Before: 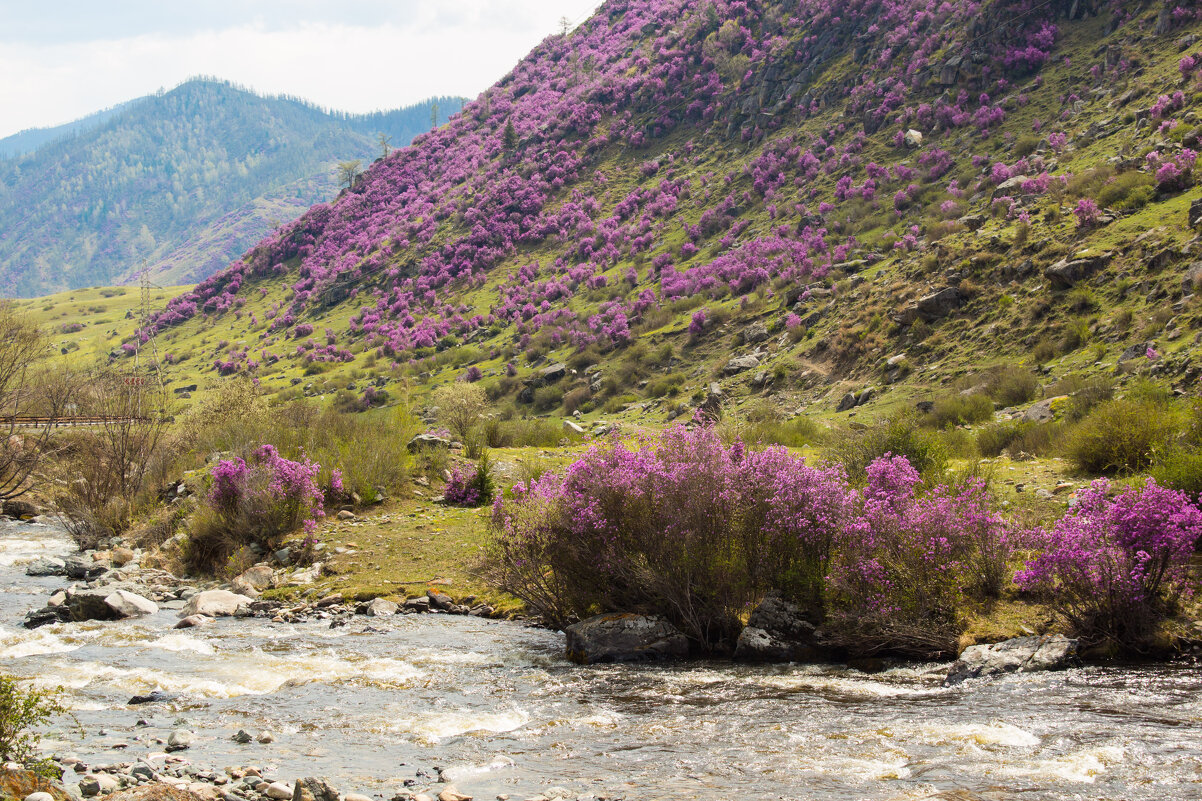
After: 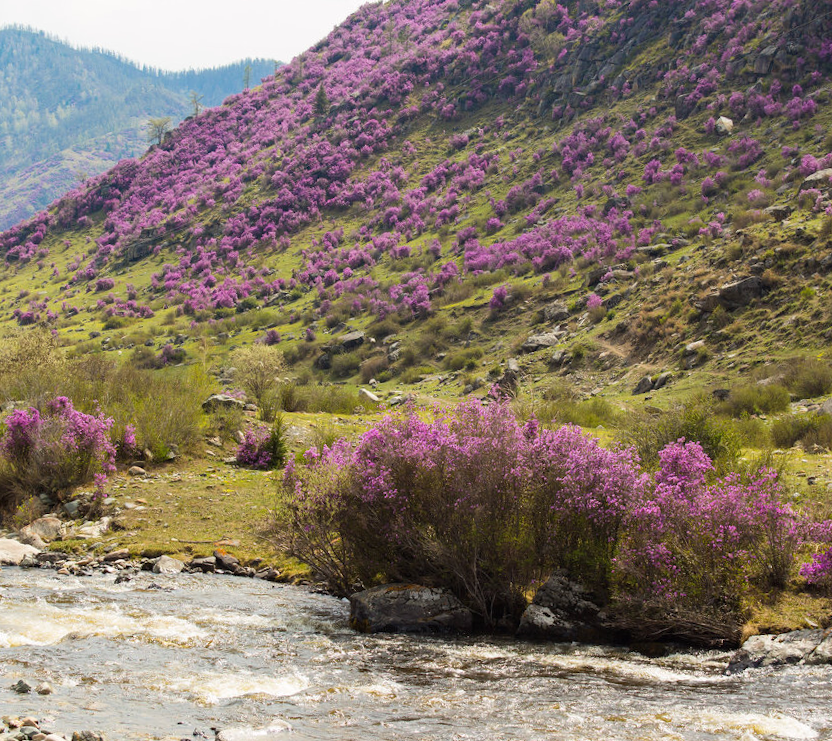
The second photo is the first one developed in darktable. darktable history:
crop and rotate: angle -3.12°, left 14.255%, top 0.044%, right 10.912%, bottom 0.017%
